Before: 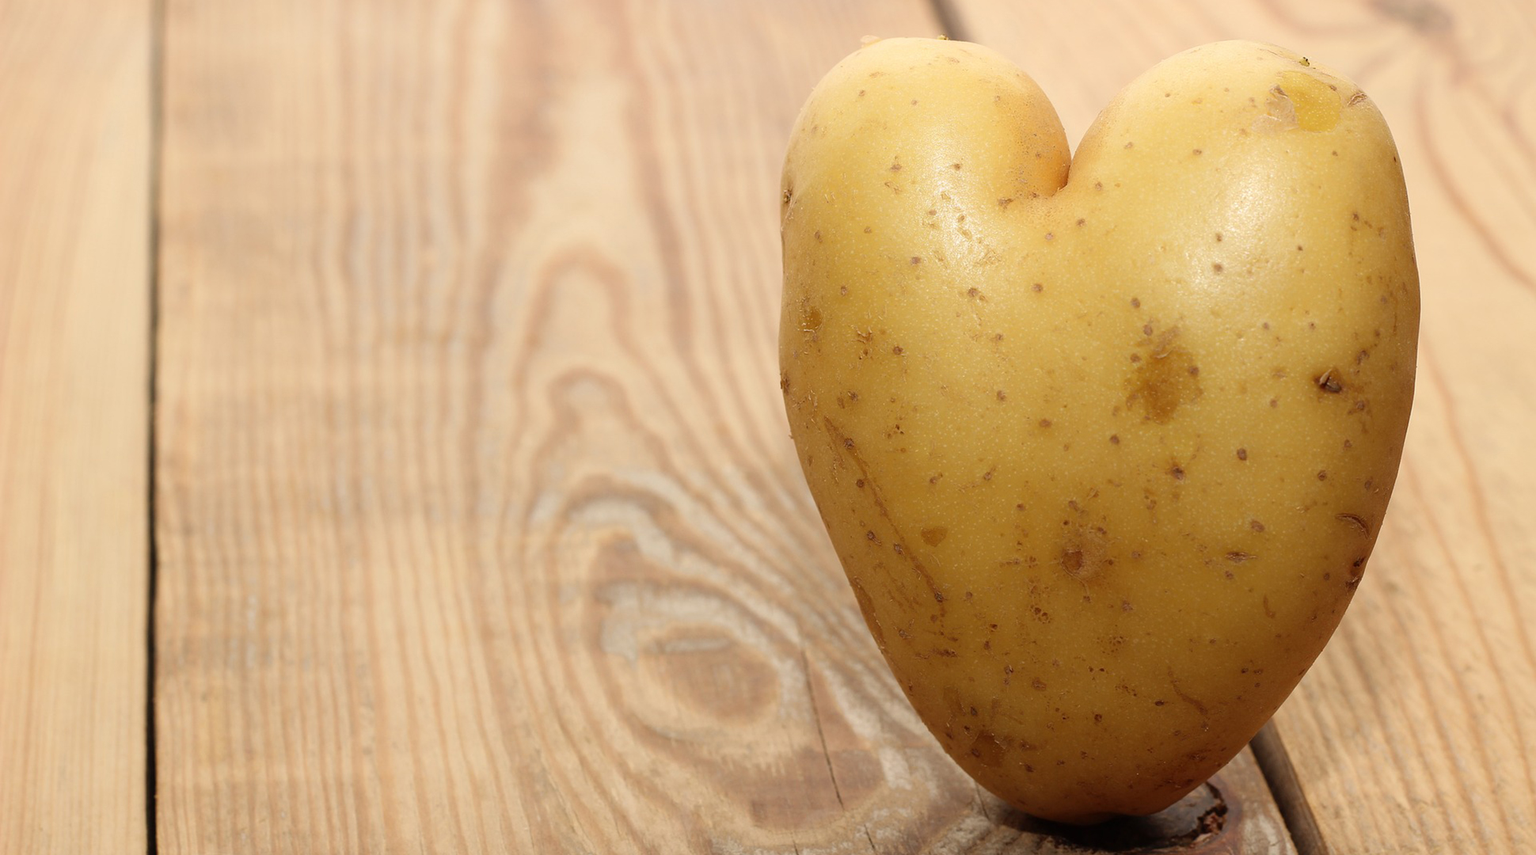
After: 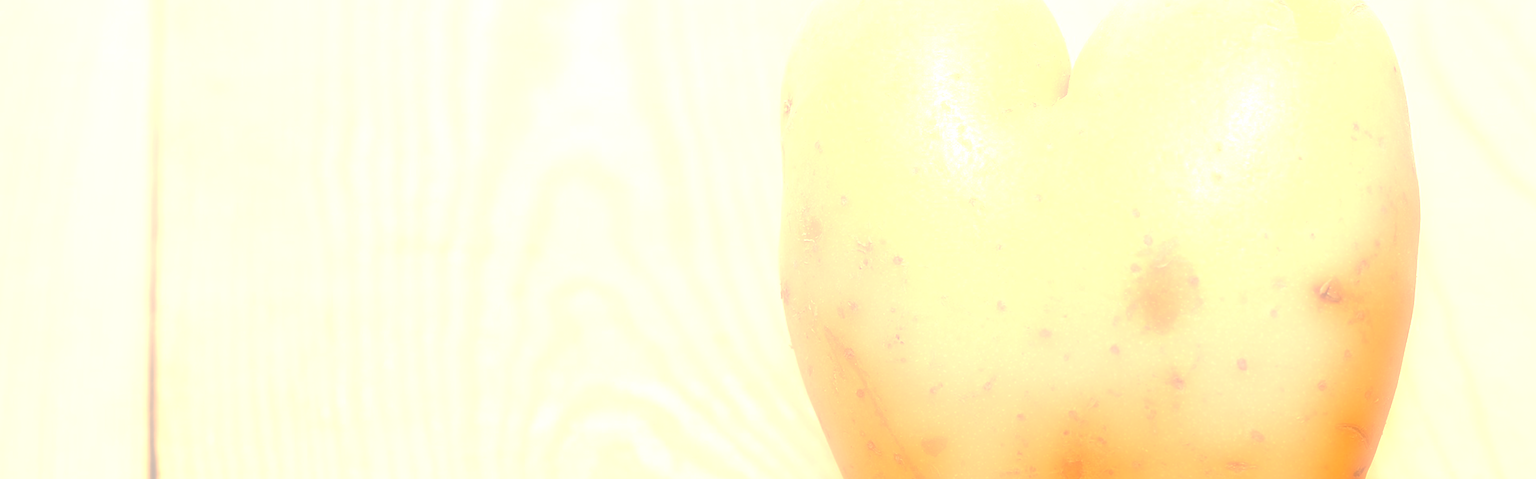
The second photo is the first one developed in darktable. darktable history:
white balance: red 0.982, blue 1.018
color contrast: green-magenta contrast 0.8, blue-yellow contrast 1.1, unbound 0
color correction: highlights a* 21.88, highlights b* 22.25
local contrast: detail 70%
base curve: curves: ch0 [(0, 0) (0.297, 0.298) (1, 1)], preserve colors none
exposure: black level correction 0, exposure 1.9 EV, compensate highlight preservation false
crop and rotate: top 10.605%, bottom 33.274%
soften: on, module defaults
